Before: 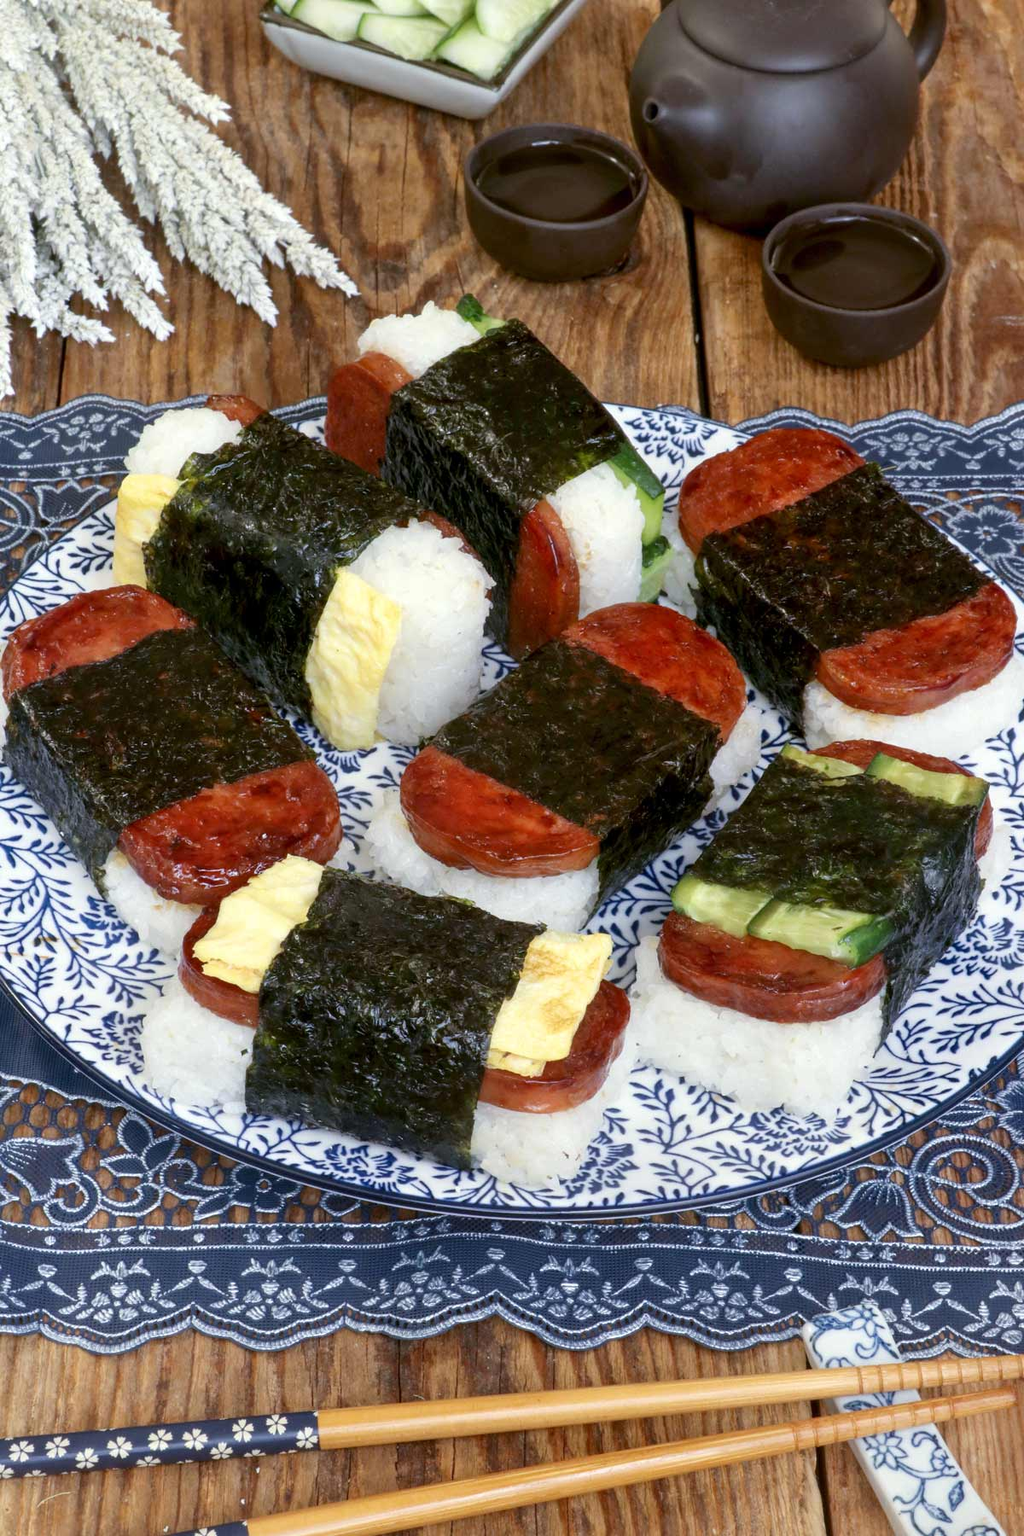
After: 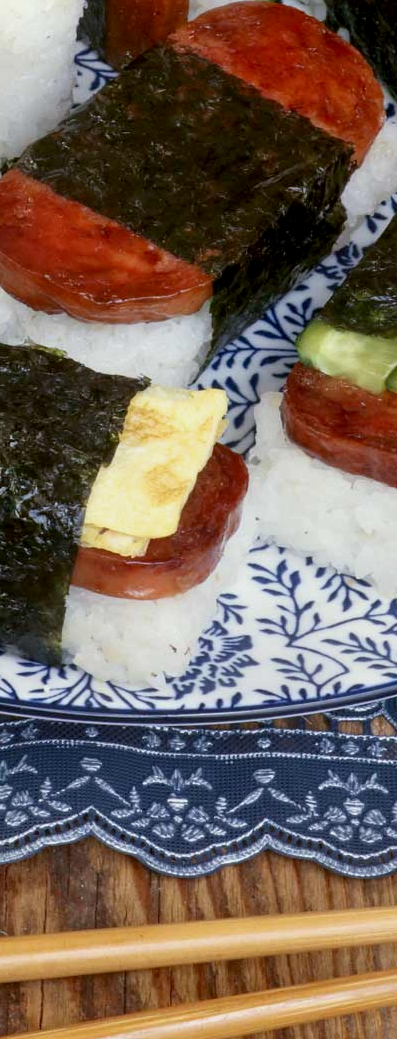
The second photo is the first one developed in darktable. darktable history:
crop: left 40.878%, top 39.176%, right 25.993%, bottom 3.081%
tone equalizer: -8 EV 0.06 EV, smoothing diameter 25%, edges refinement/feathering 10, preserve details guided filter
exposure: black level correction 0.001, exposure -0.2 EV, compensate highlight preservation false
white balance: red 1, blue 1
